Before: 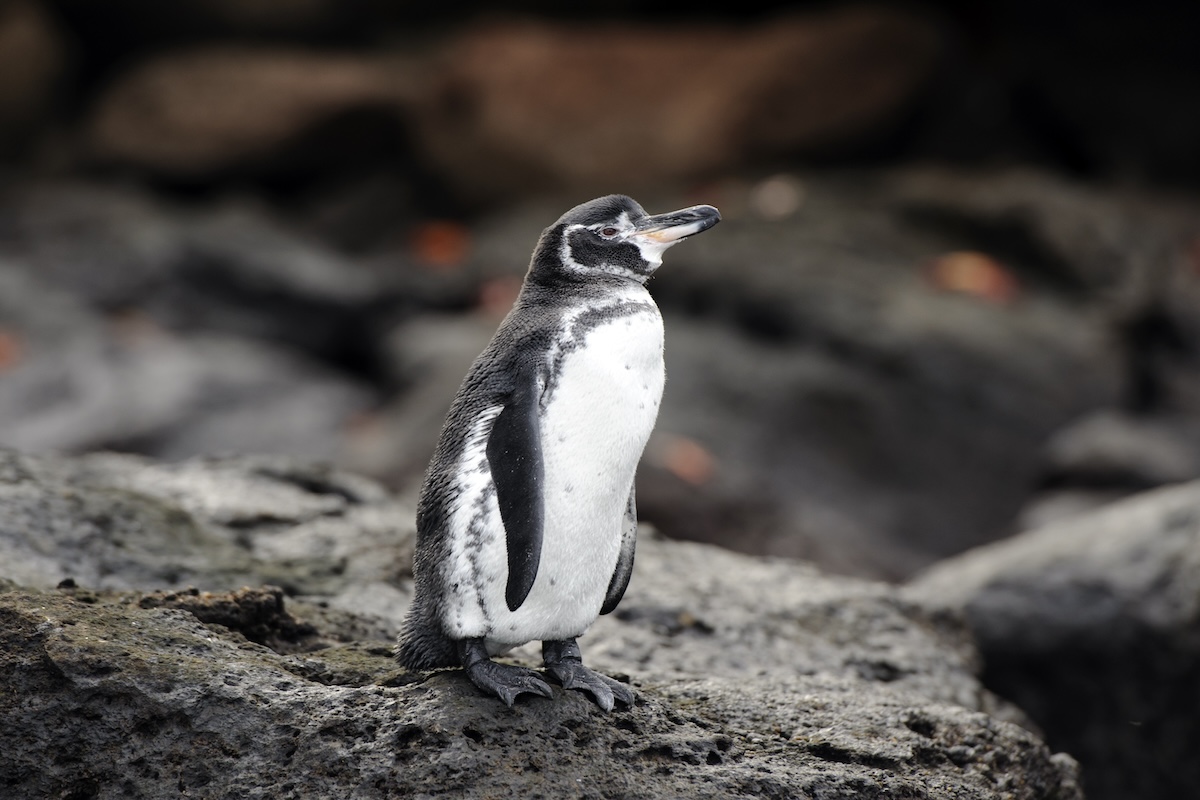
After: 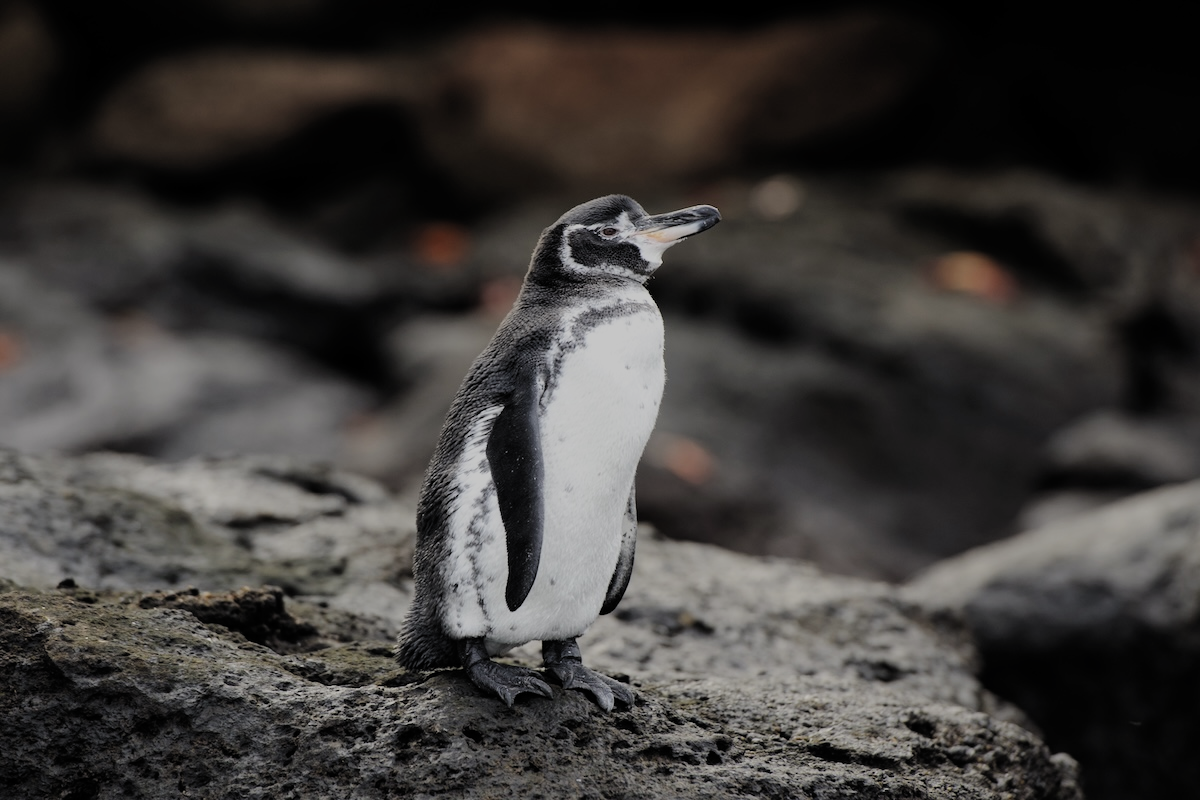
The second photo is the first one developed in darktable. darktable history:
filmic rgb: black relative exposure -7.65 EV, white relative exposure 4.56 EV, hardness 3.61, contrast 1.051, color science v5 (2021), contrast in shadows safe, contrast in highlights safe
exposure: exposure -0.324 EV, compensate highlight preservation false
